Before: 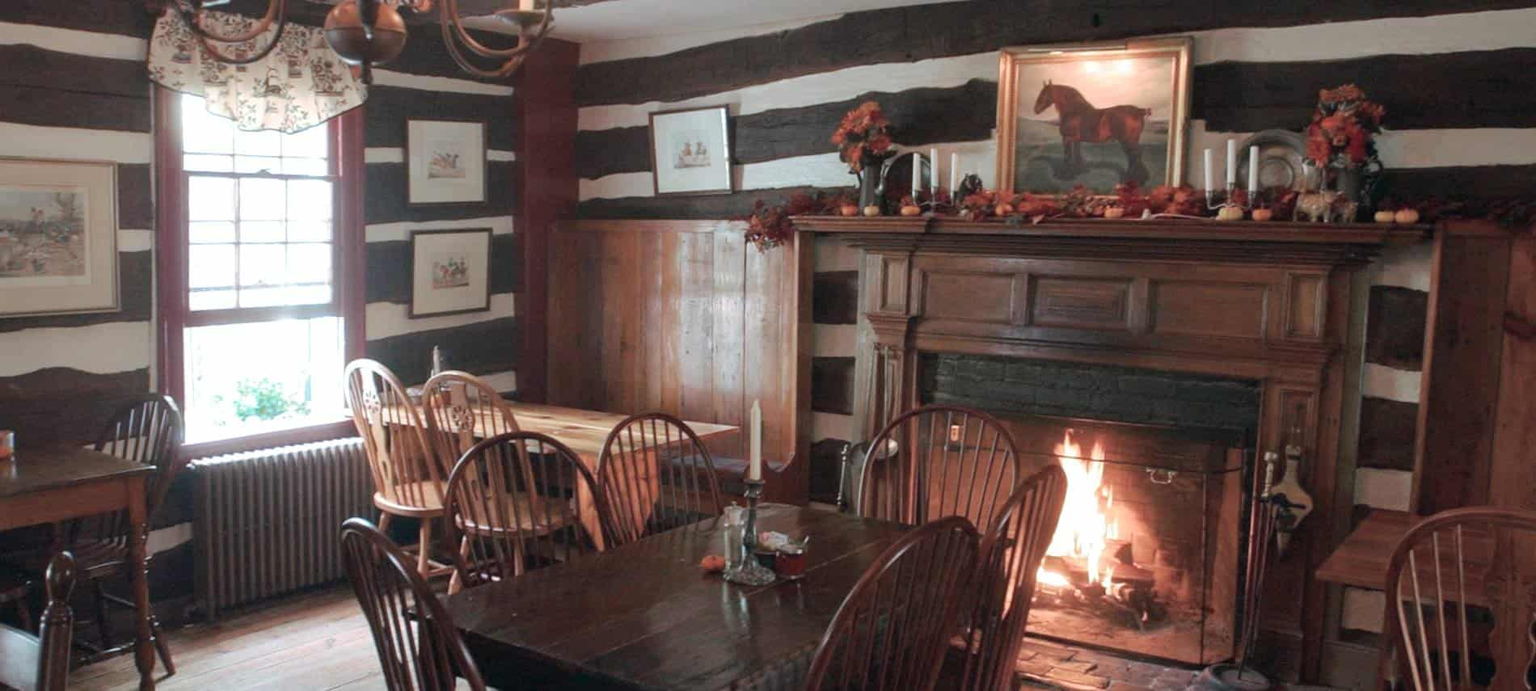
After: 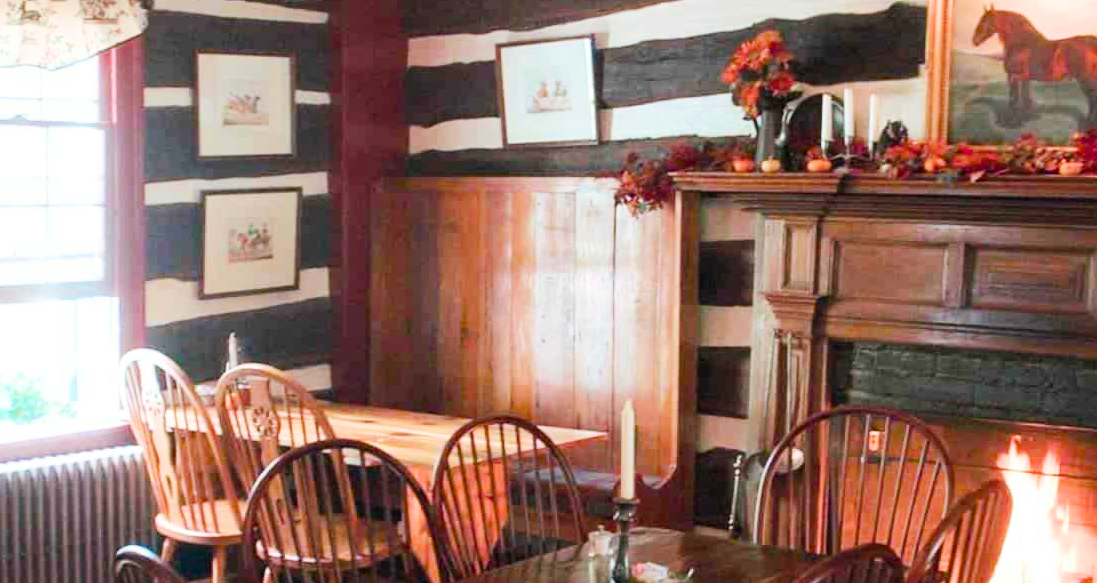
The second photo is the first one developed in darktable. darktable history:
color balance rgb: linear chroma grading › global chroma 9%, perceptual saturation grading › global saturation 36%, perceptual saturation grading › shadows 35%, perceptual brilliance grading › global brilliance 15%, perceptual brilliance grading › shadows -35%, global vibrance 15%
crop: left 16.202%, top 11.208%, right 26.045%, bottom 20.557%
exposure: black level correction 0, exposure 1.1 EV, compensate exposure bias true, compensate highlight preservation false
filmic rgb: black relative exposure -7.65 EV, white relative exposure 4.56 EV, hardness 3.61
